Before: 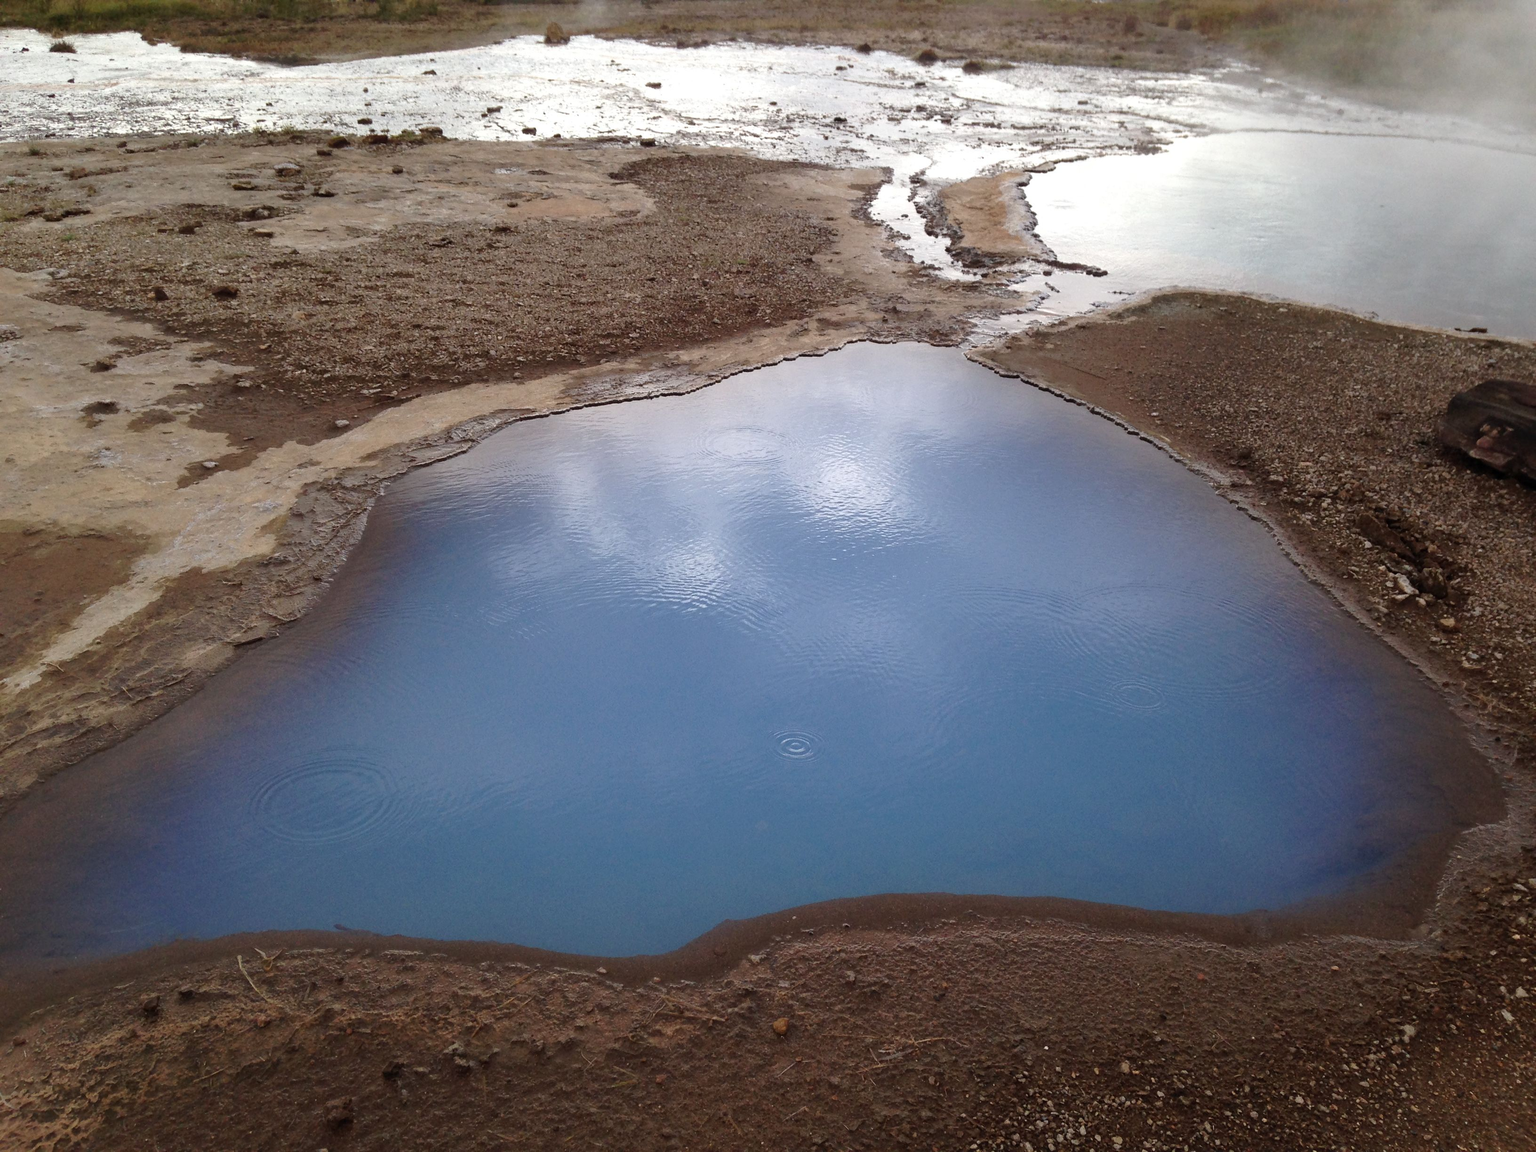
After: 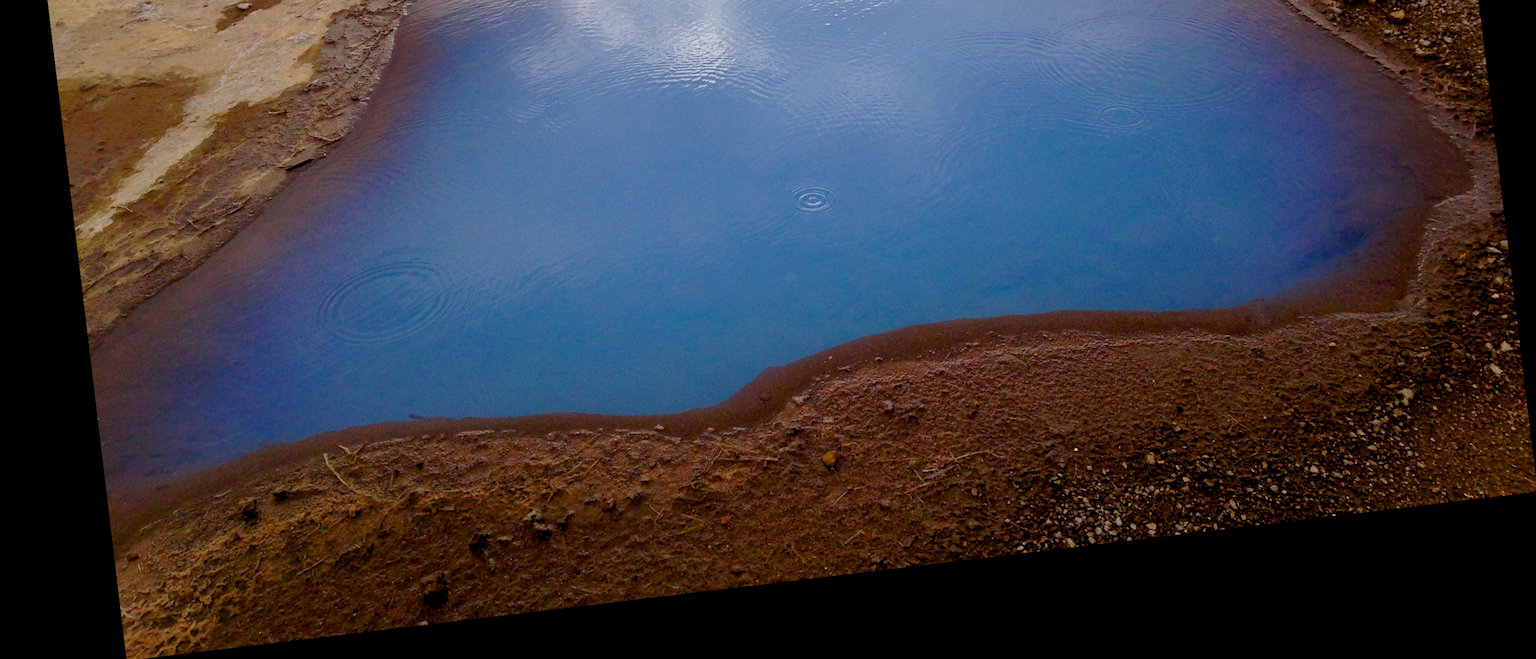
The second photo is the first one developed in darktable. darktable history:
crop and rotate: top 46.237%
color balance rgb: shadows lift › chroma 3%, shadows lift › hue 280.8°, power › hue 330°, highlights gain › chroma 3%, highlights gain › hue 75.6°, global offset › luminance -1%, perceptual saturation grading › global saturation 20%, perceptual saturation grading › highlights -25%, perceptual saturation grading › shadows 50%, global vibrance 20%
rotate and perspective: rotation -6.83°, automatic cropping off
